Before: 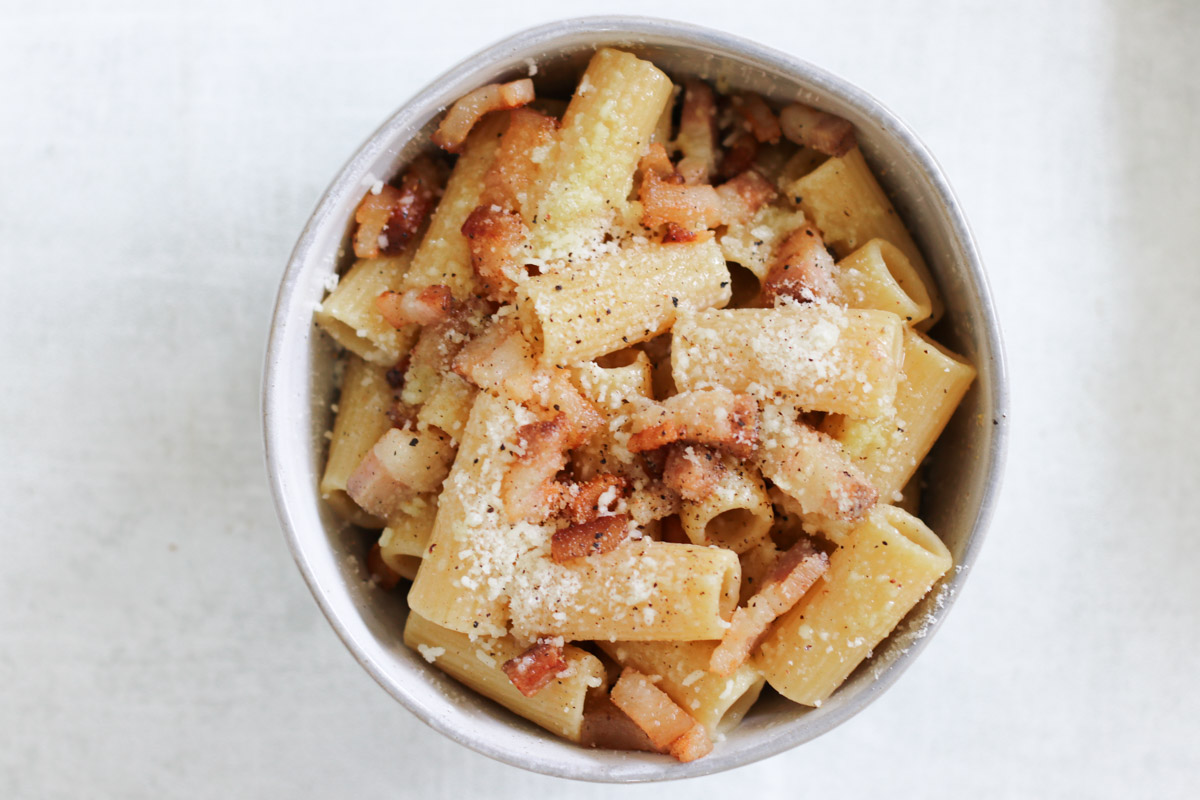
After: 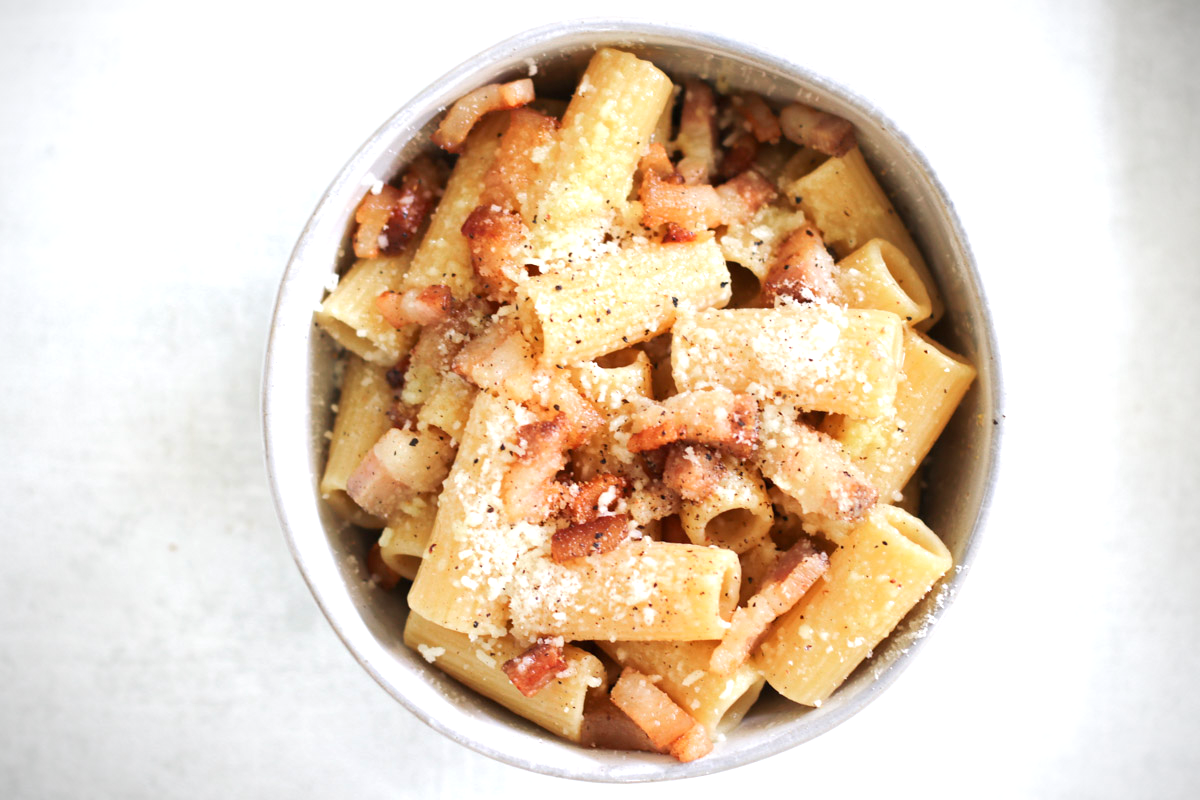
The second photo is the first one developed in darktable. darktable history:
vignetting: width/height ratio 1.094
exposure: exposure 0.6 EV, compensate highlight preservation false
